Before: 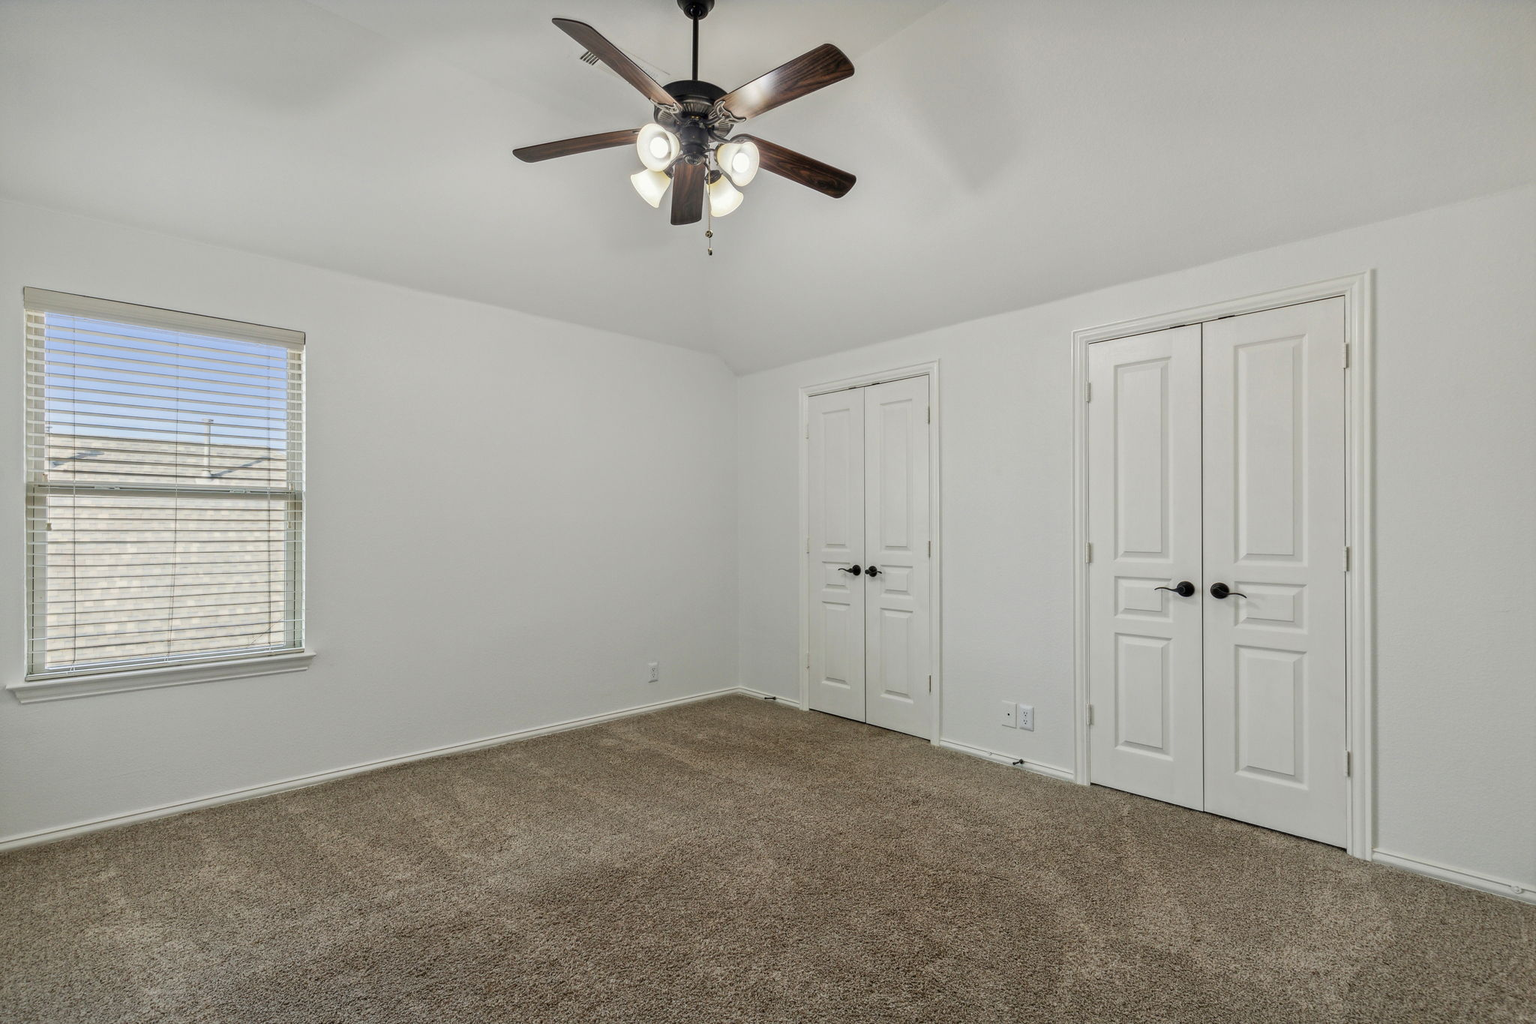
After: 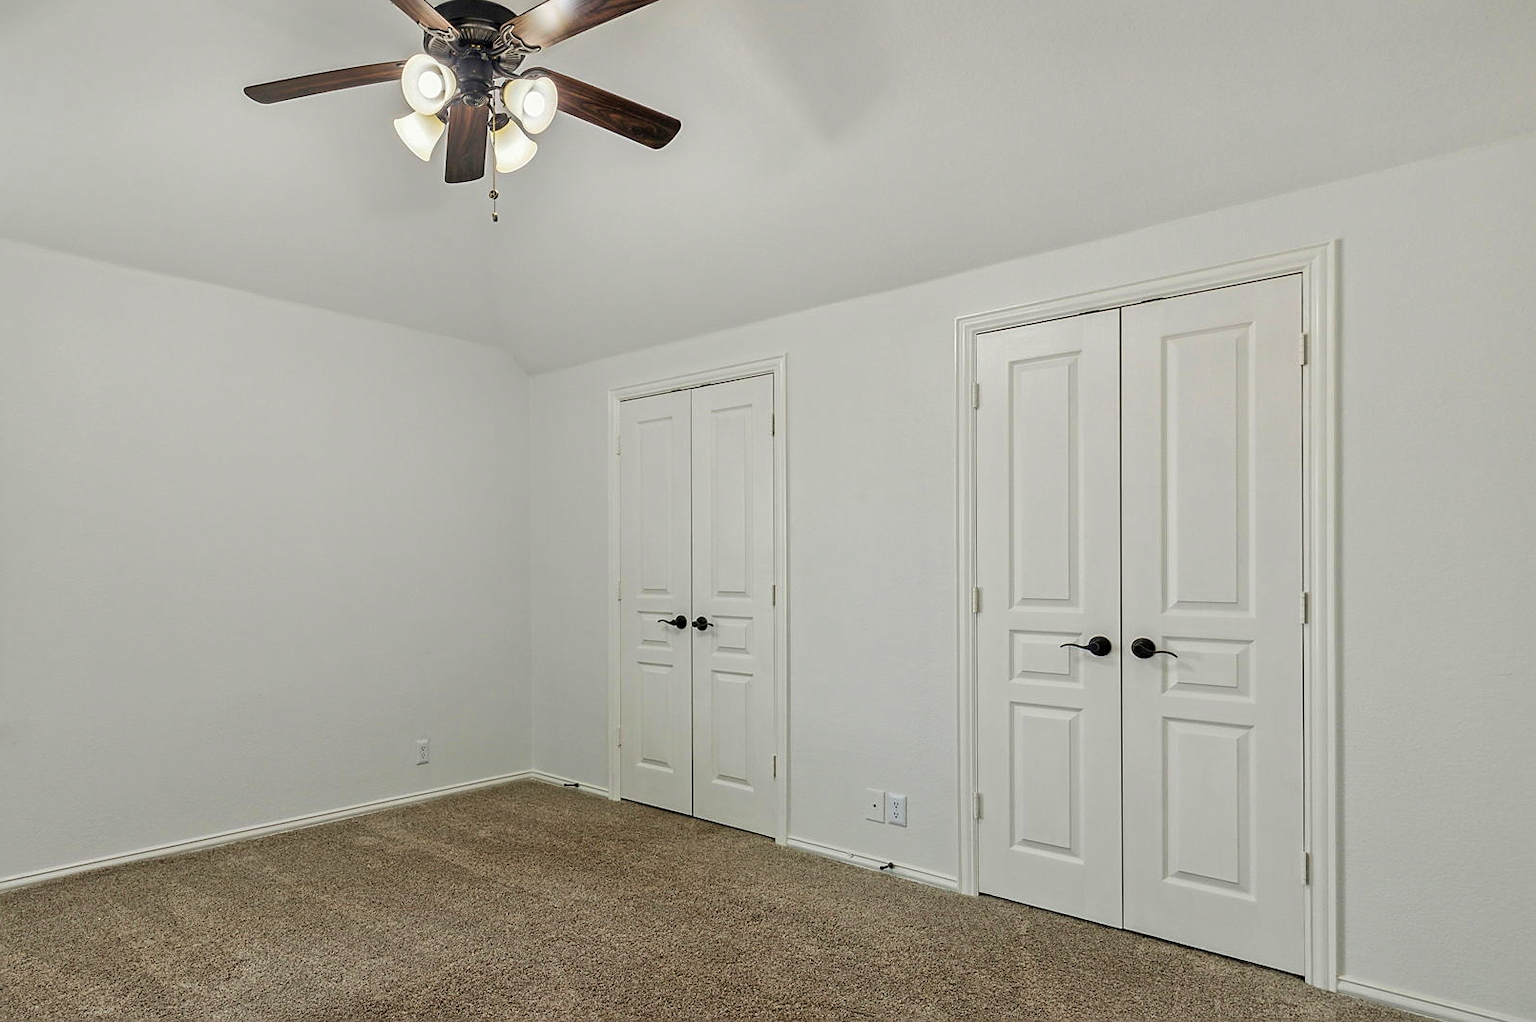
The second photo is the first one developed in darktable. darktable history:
sharpen: on, module defaults
crop and rotate: left 20.938%, top 7.972%, right 0.428%, bottom 13.483%
velvia: on, module defaults
